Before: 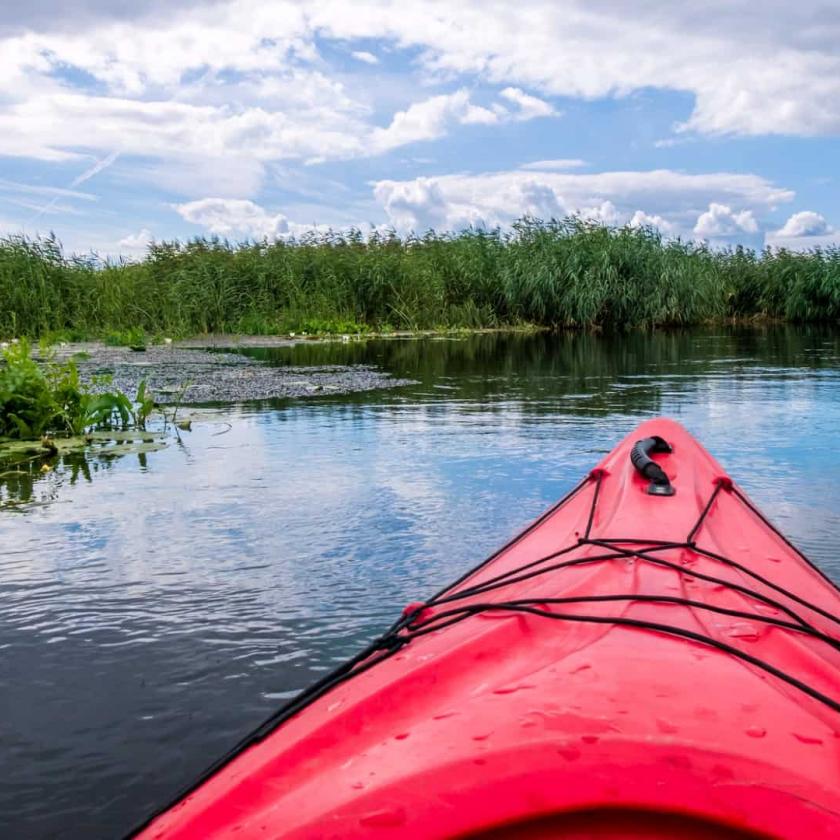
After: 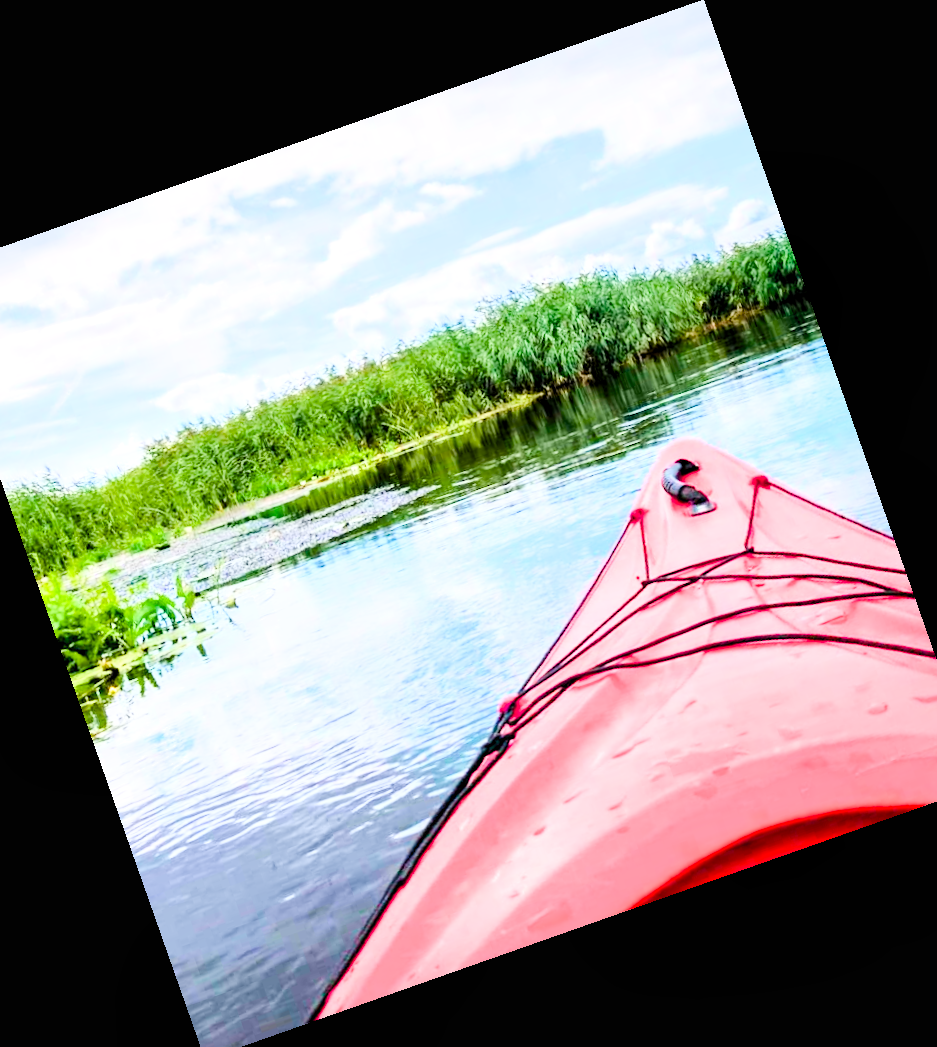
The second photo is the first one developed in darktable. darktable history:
rotate and perspective: rotation 0.226°, lens shift (vertical) -0.042, crop left 0.023, crop right 0.982, crop top 0.006, crop bottom 0.994
contrast brightness saturation: contrast 0.2, brightness 0.16, saturation 0.22
exposure: exposure 2.25 EV, compensate highlight preservation false
crop and rotate: angle 19.43°, left 6.812%, right 4.125%, bottom 1.087%
graduated density: on, module defaults
local contrast: mode bilateral grid, contrast 20, coarseness 50, detail 120%, midtone range 0.2
color balance rgb: global offset › luminance -0.51%, perceptual saturation grading › global saturation 27.53%, perceptual saturation grading › highlights -25%, perceptual saturation grading › shadows 25%, perceptual brilliance grading › highlights 6.62%, perceptual brilliance grading › mid-tones 17.07%, perceptual brilliance grading › shadows -5.23%
filmic rgb: black relative exposure -7.65 EV, white relative exposure 4.56 EV, hardness 3.61
